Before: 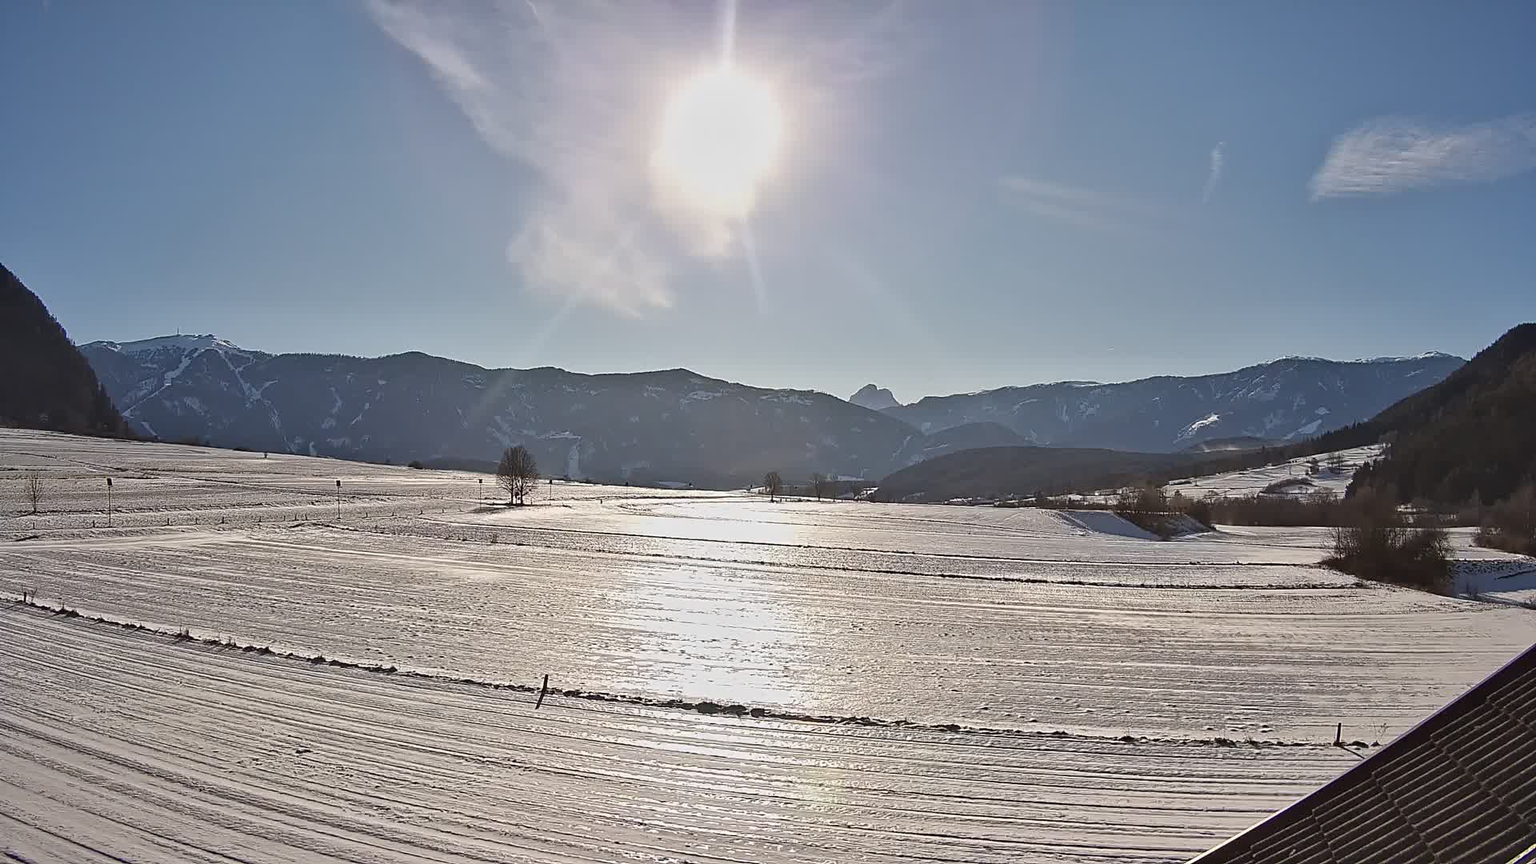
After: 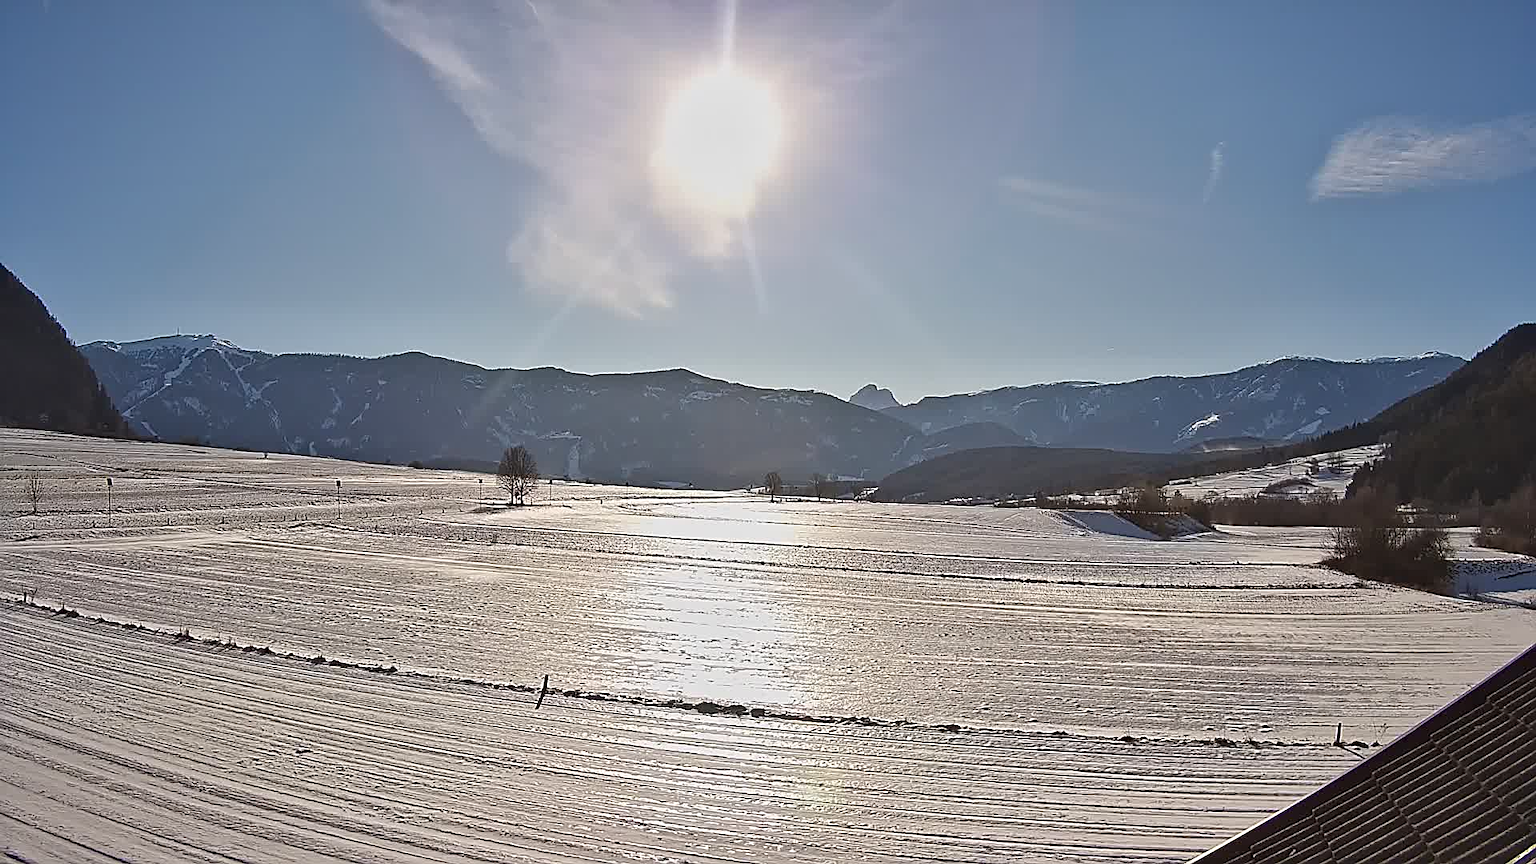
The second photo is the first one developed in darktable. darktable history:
sharpen: on, module defaults
contrast brightness saturation: saturation 0.1
